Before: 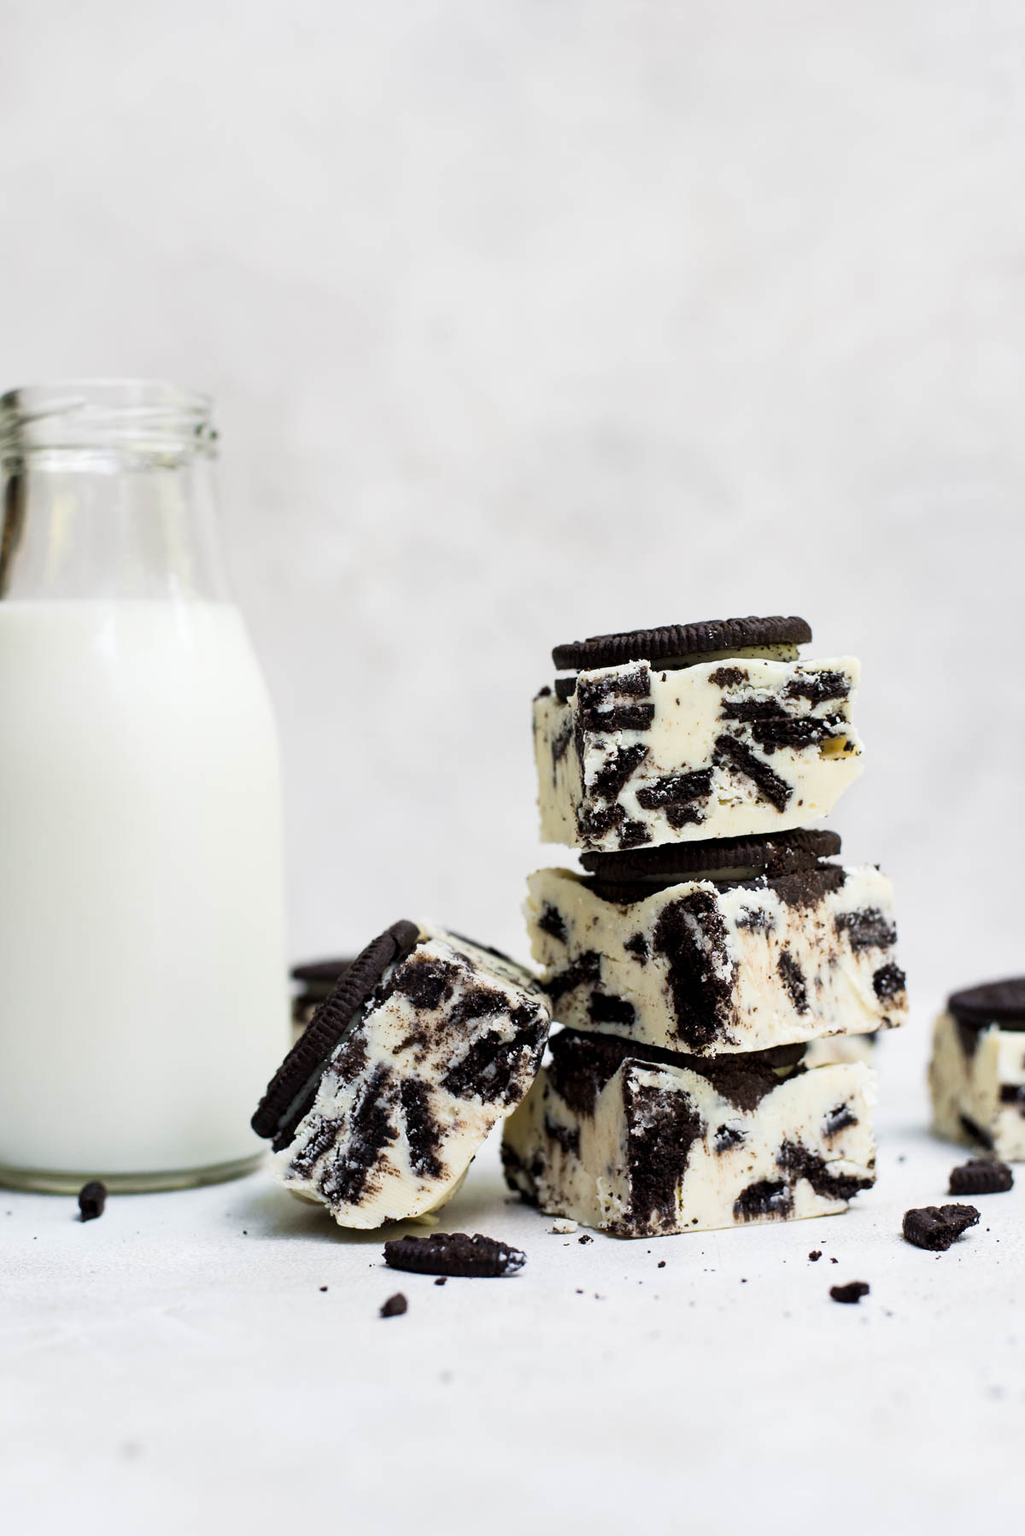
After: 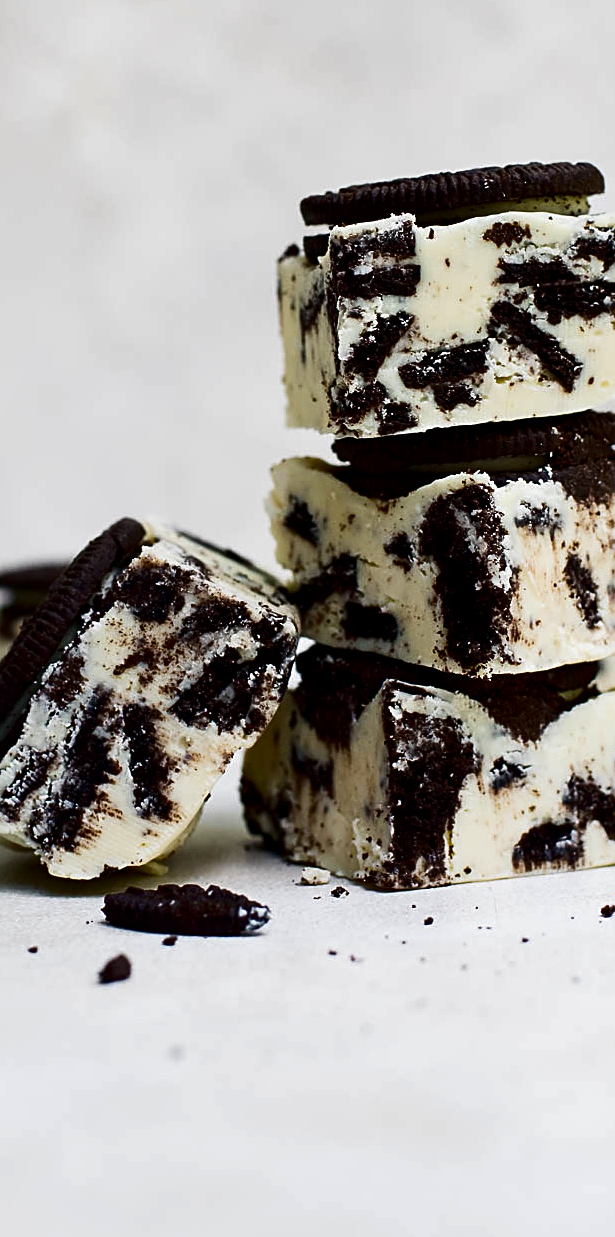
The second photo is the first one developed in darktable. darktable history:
crop and rotate: left 28.895%, top 31.15%, right 19.81%
sharpen: on, module defaults
contrast brightness saturation: contrast 0.097, brightness -0.276, saturation 0.145
